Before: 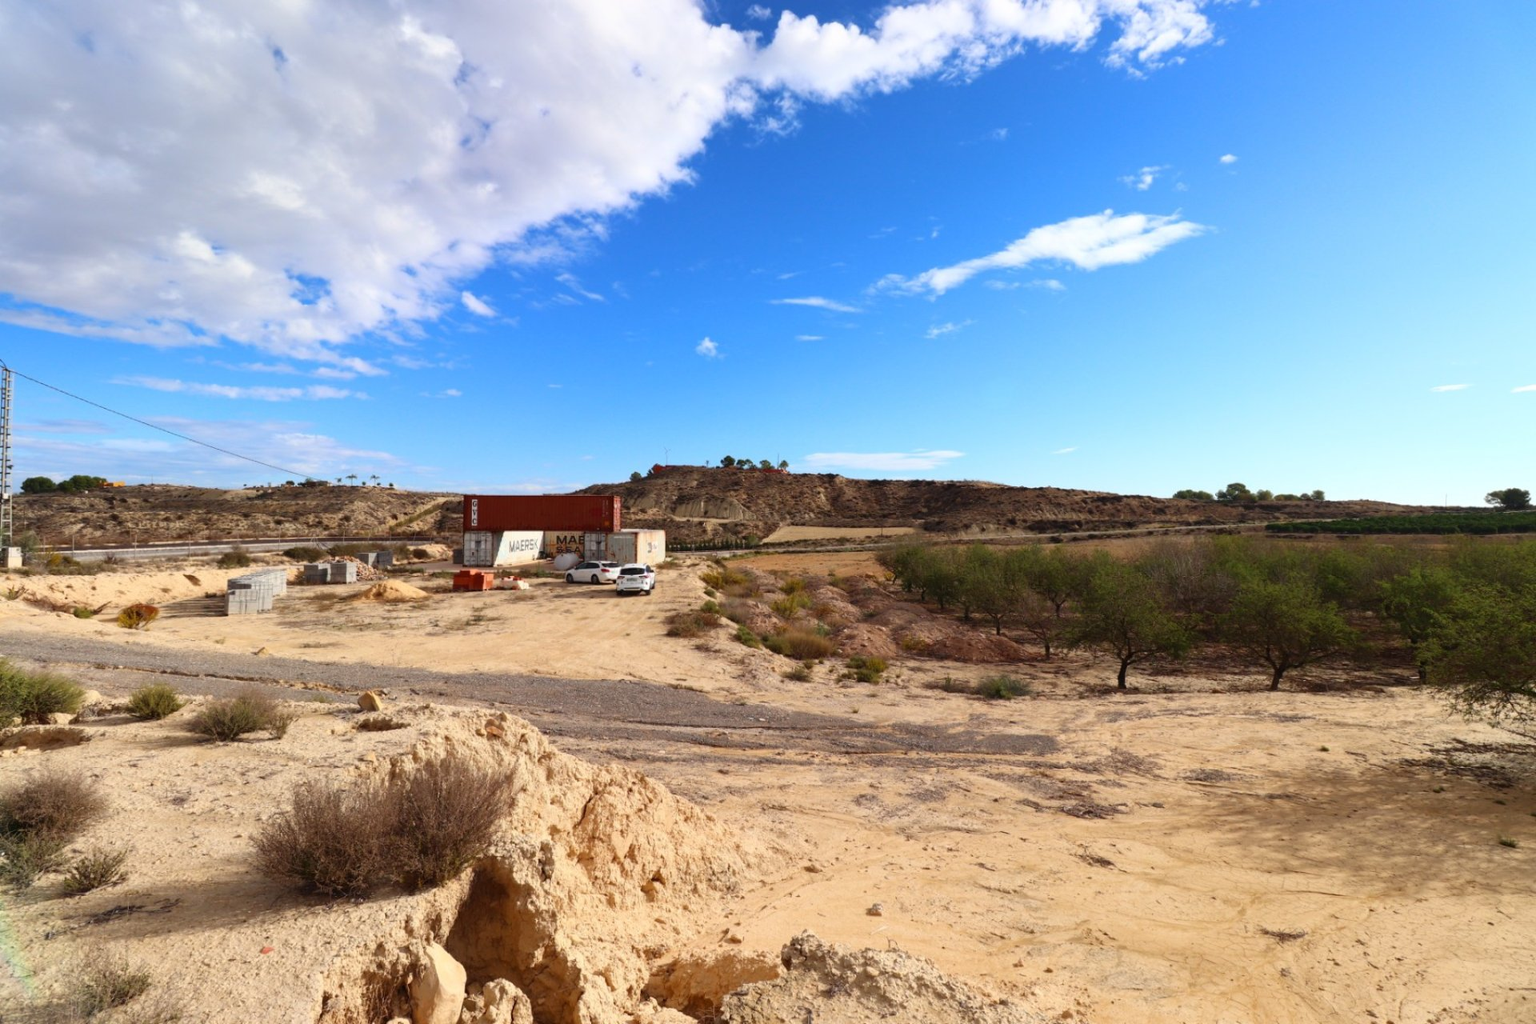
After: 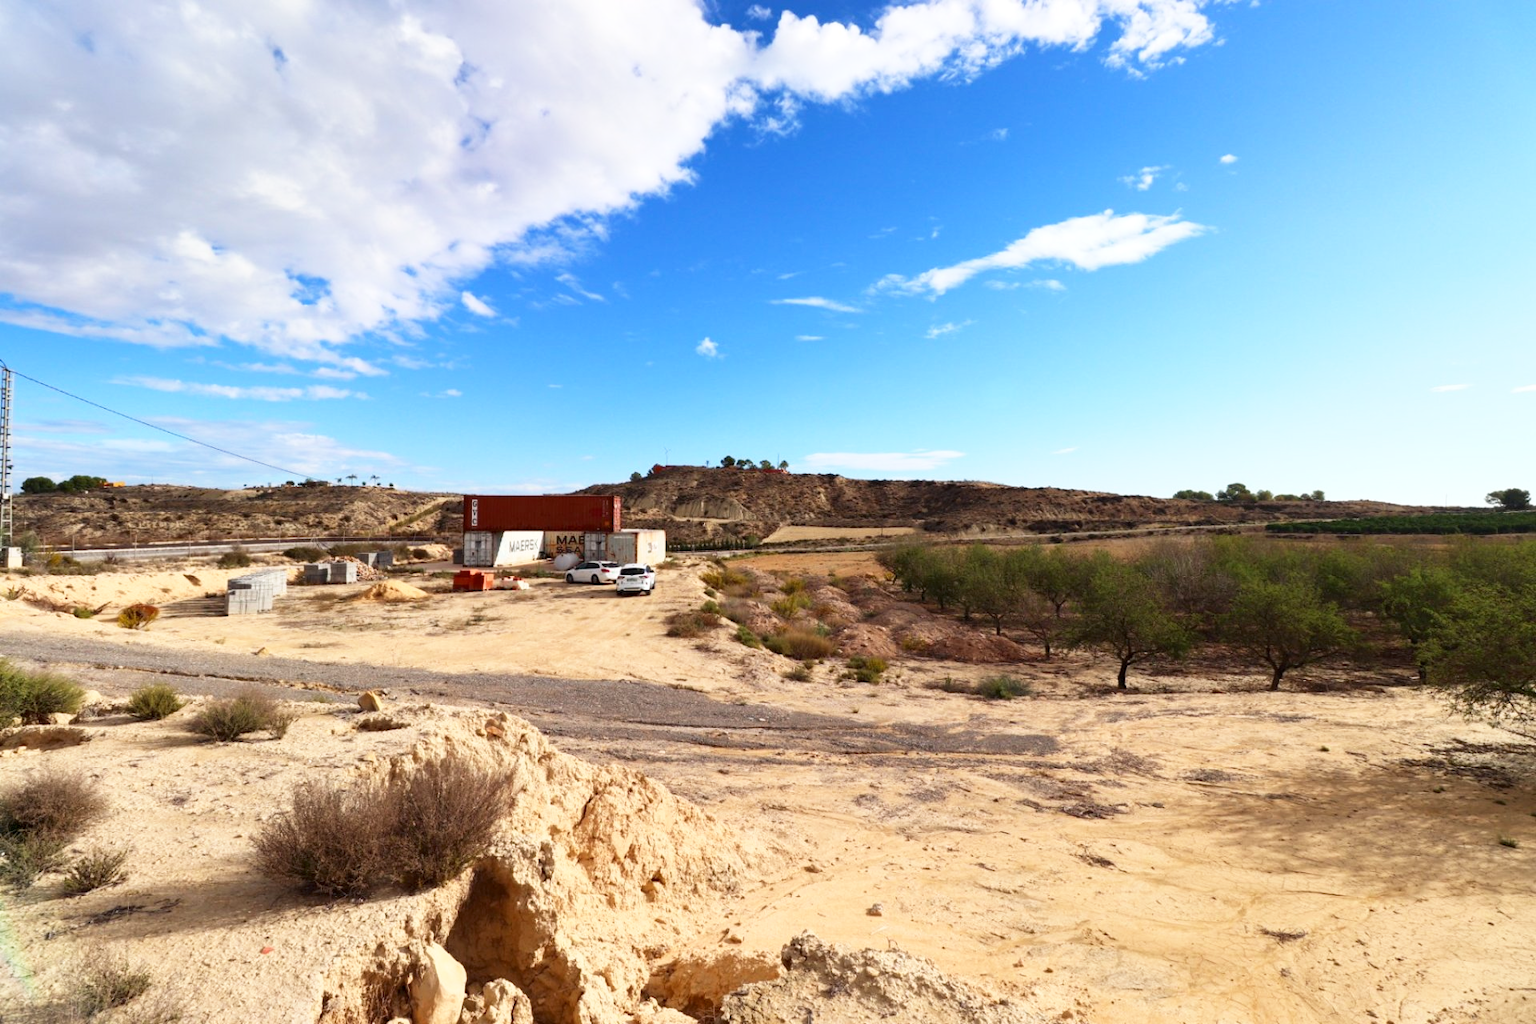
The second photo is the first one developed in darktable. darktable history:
base curve: curves: ch0 [(0, 0) (0.666, 0.806) (1, 1)], preserve colors none
contrast equalizer: octaves 7, y [[0.6 ×6], [0.55 ×6], [0 ×6], [0 ×6], [0 ×6]], mix 0.148
